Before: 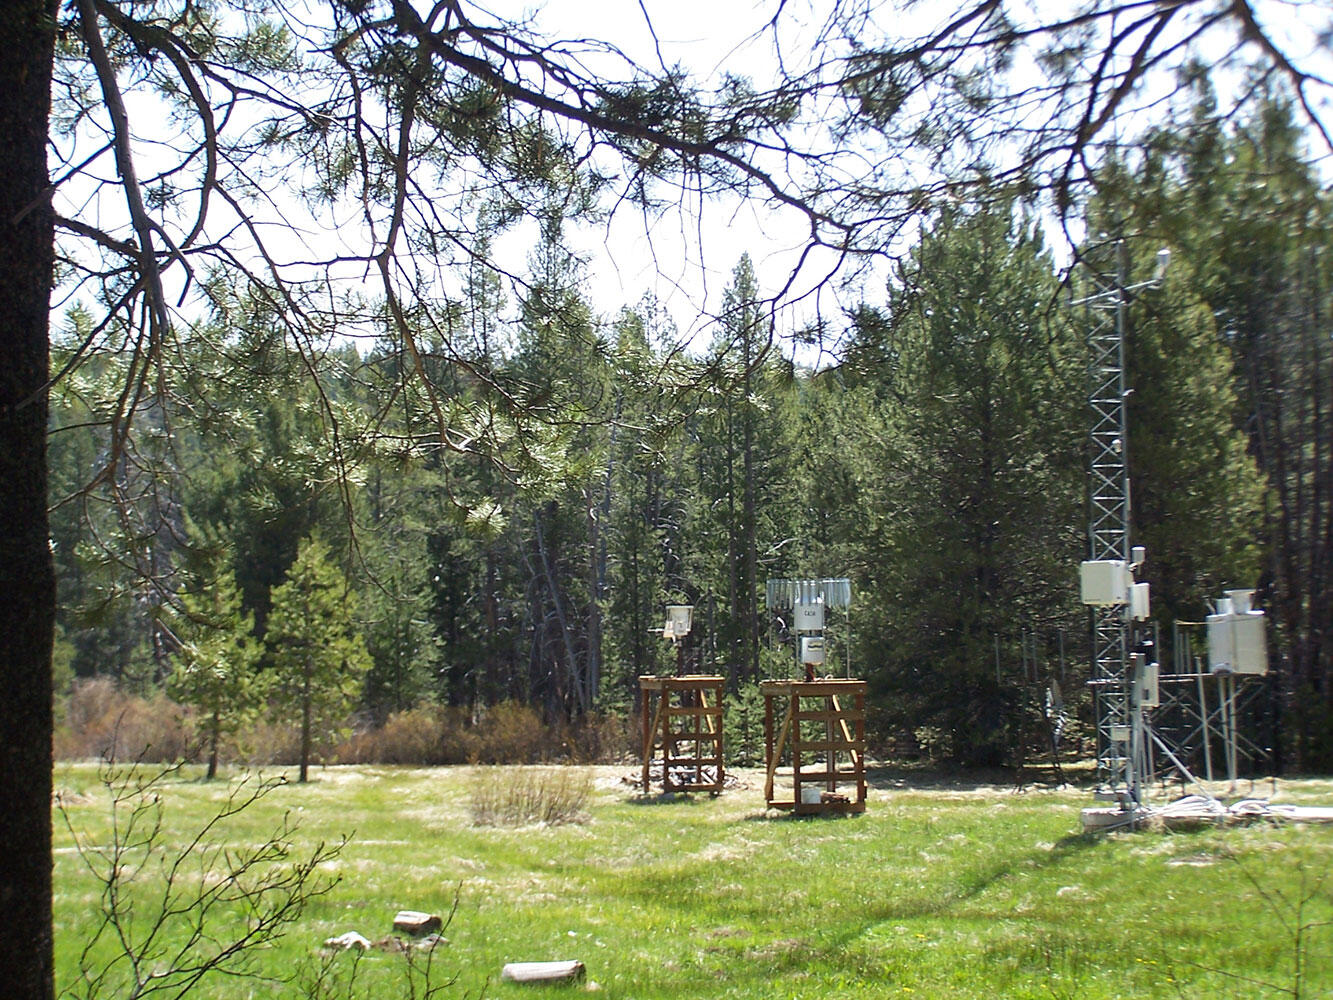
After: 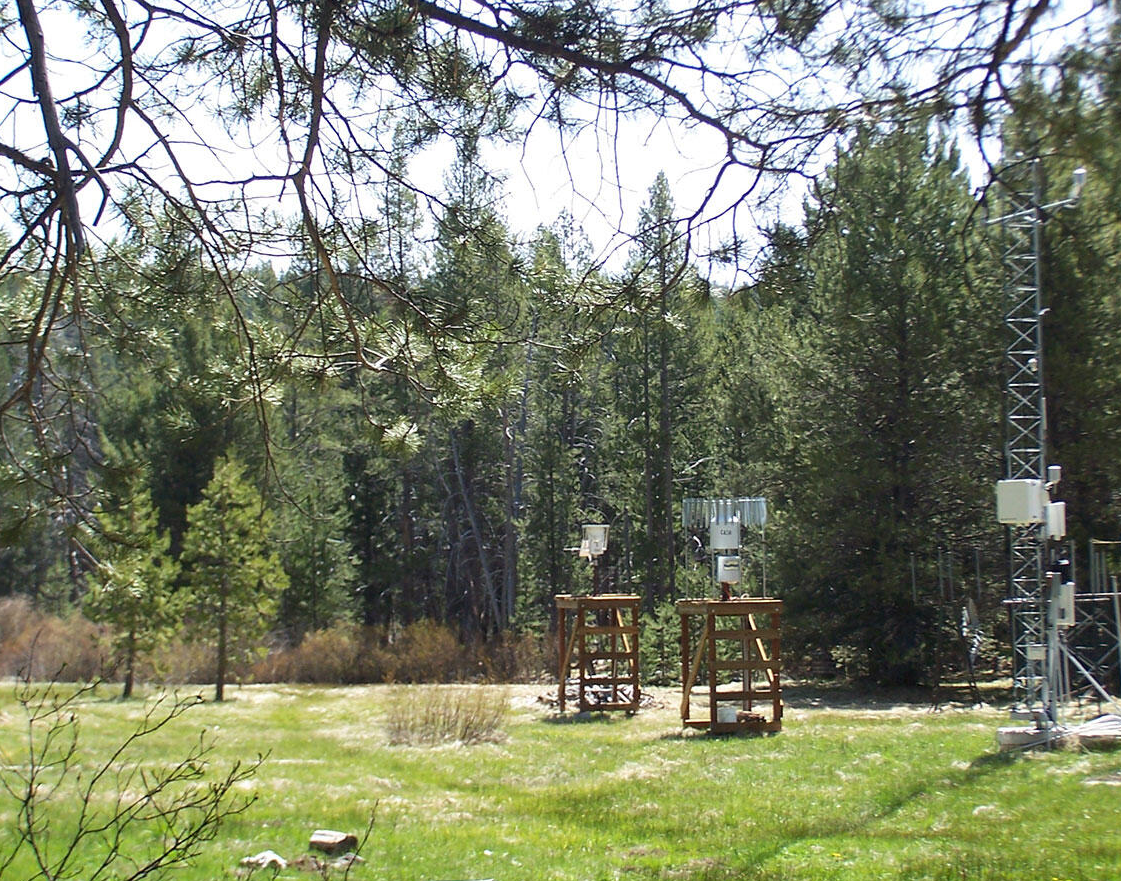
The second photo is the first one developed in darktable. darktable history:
crop: left 6.309%, top 8.2%, right 9.547%, bottom 3.674%
